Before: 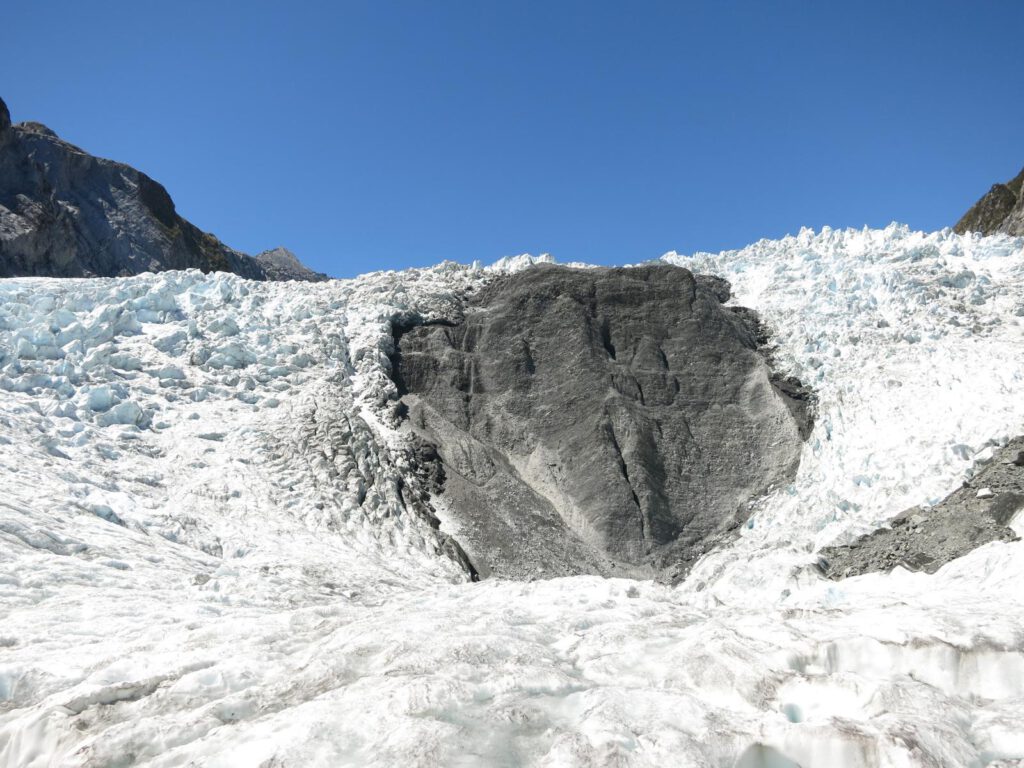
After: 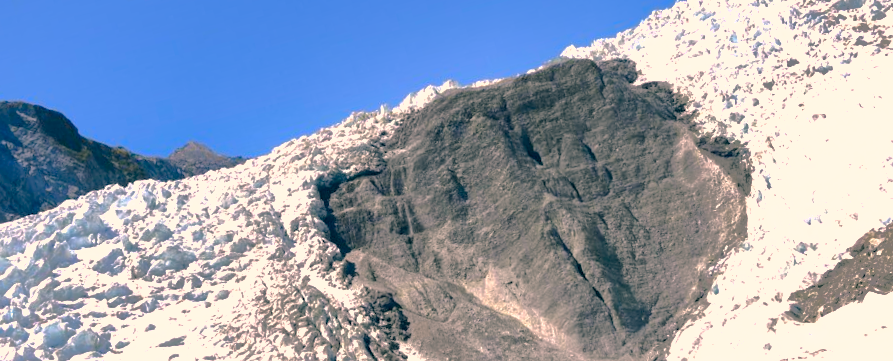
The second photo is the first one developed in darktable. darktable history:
crop: left 2.737%, top 7.287%, right 3.421%, bottom 20.179%
color balance rgb: shadows lift › chroma 2%, shadows lift › hue 217.2°, power › chroma 0.25%, power › hue 60°, highlights gain › chroma 1.5%, highlights gain › hue 309.6°, global offset › luminance -0.5%, perceptual saturation grading › global saturation 15%, global vibrance 20%
color correction: highlights a* 10.32, highlights b* 14.66, shadows a* -9.59, shadows b* -15.02
rotate and perspective: rotation -14.8°, crop left 0.1, crop right 0.903, crop top 0.25, crop bottom 0.748
exposure: exposure 0.6 EV, compensate highlight preservation false
shadows and highlights: shadows 25, highlights -70
